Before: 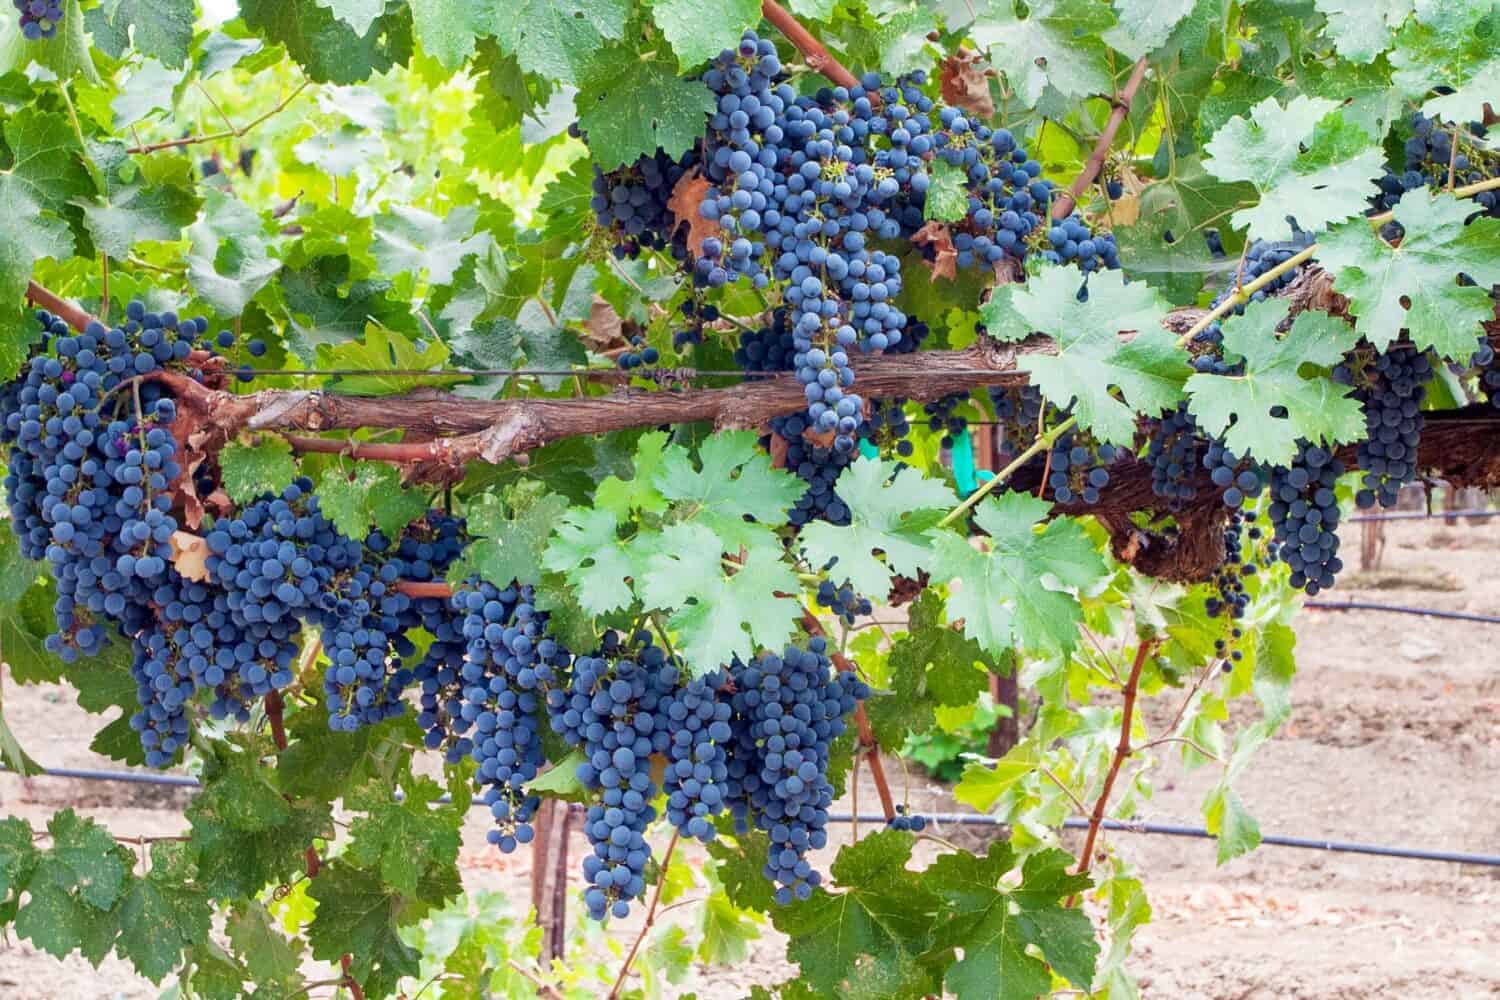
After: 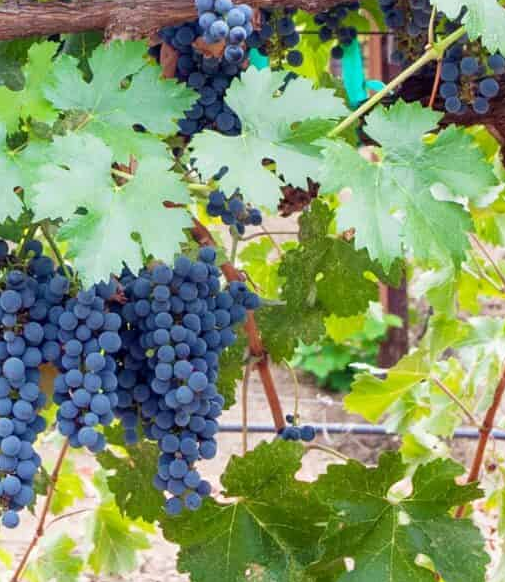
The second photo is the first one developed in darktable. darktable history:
crop: left 40.682%, top 39.073%, right 25.625%, bottom 2.704%
